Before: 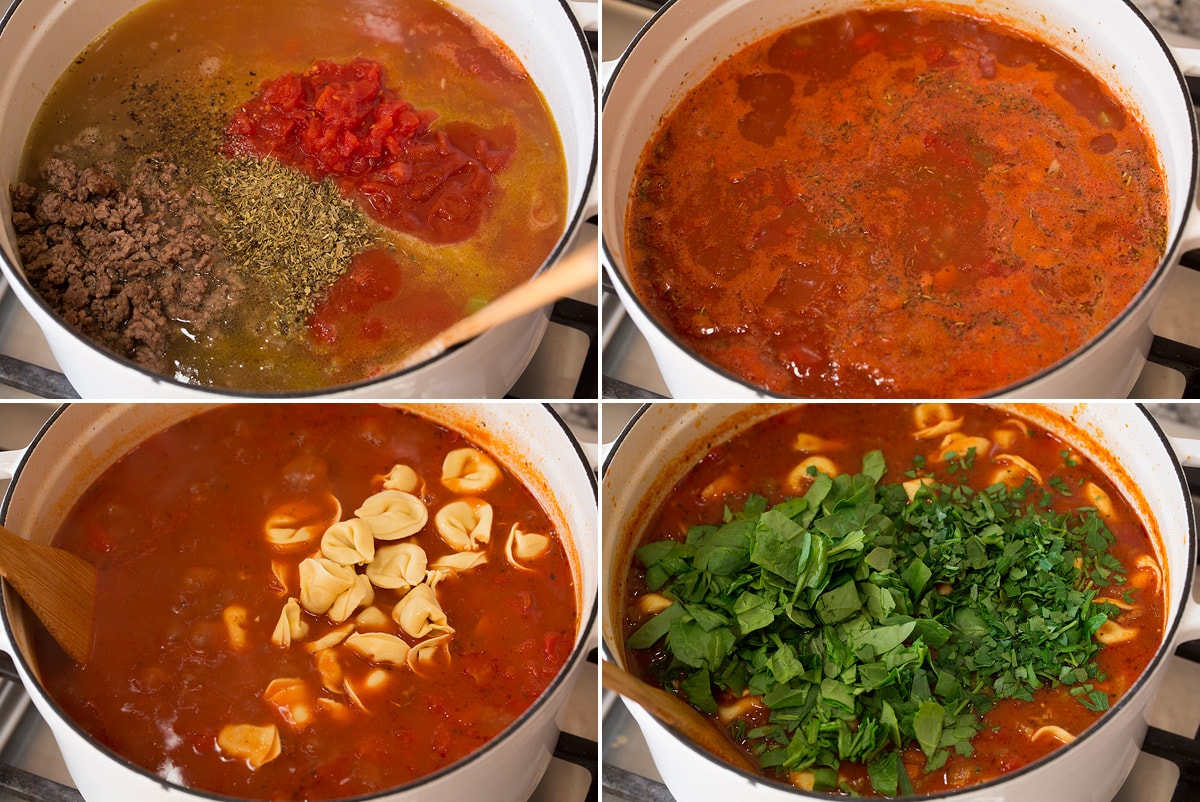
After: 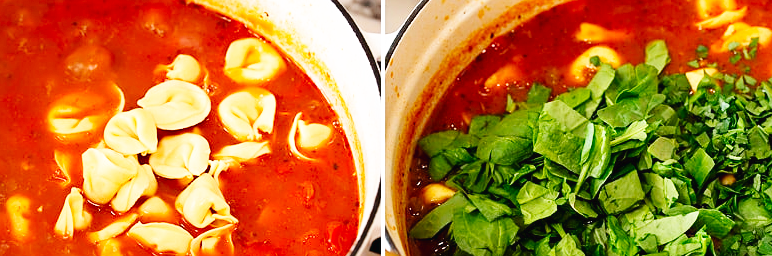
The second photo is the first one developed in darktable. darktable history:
base curve: curves: ch0 [(0, 0.003) (0.001, 0.002) (0.006, 0.004) (0.02, 0.022) (0.048, 0.086) (0.094, 0.234) (0.162, 0.431) (0.258, 0.629) (0.385, 0.8) (0.548, 0.918) (0.751, 0.988) (1, 1)], preserve colors none
crop: left 18.091%, top 51.13%, right 17.525%, bottom 16.85%
sharpen: amount 0.2
